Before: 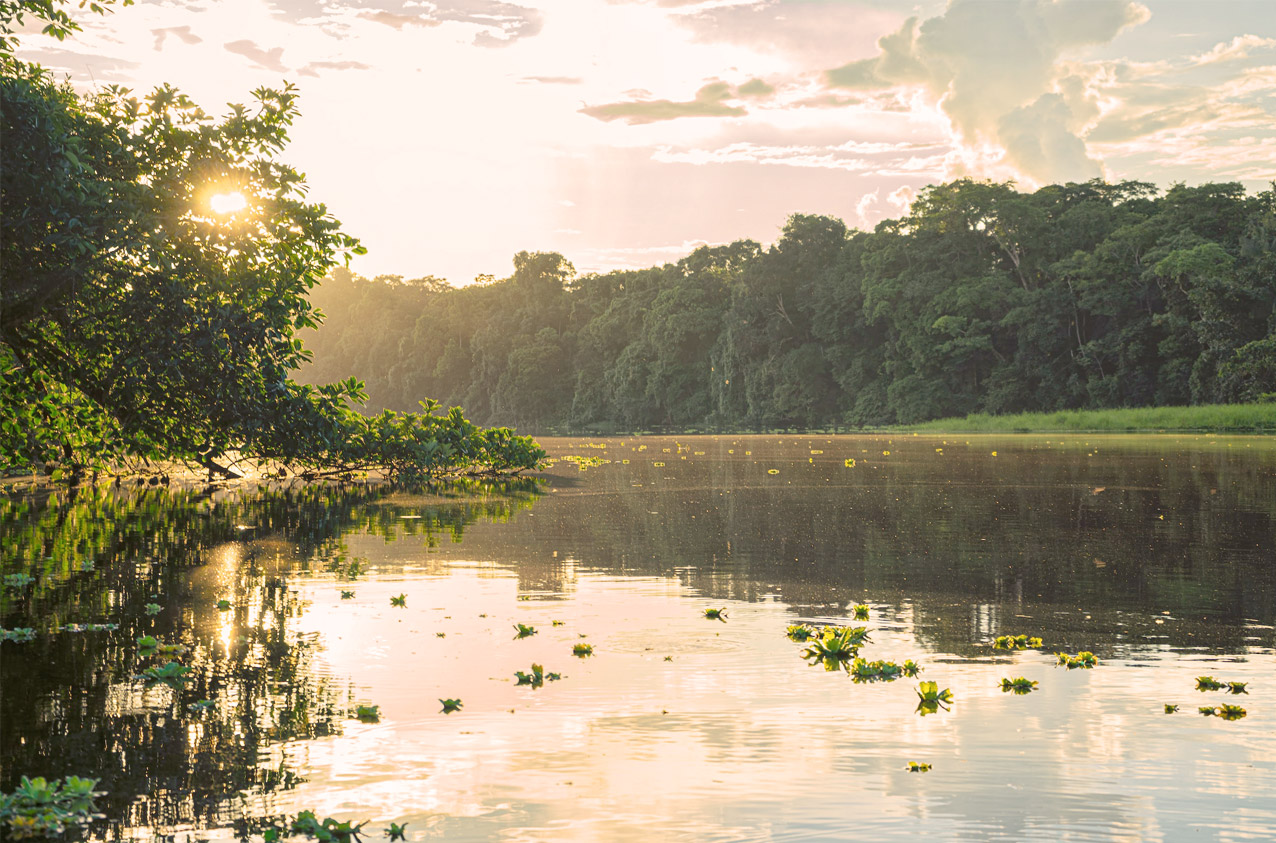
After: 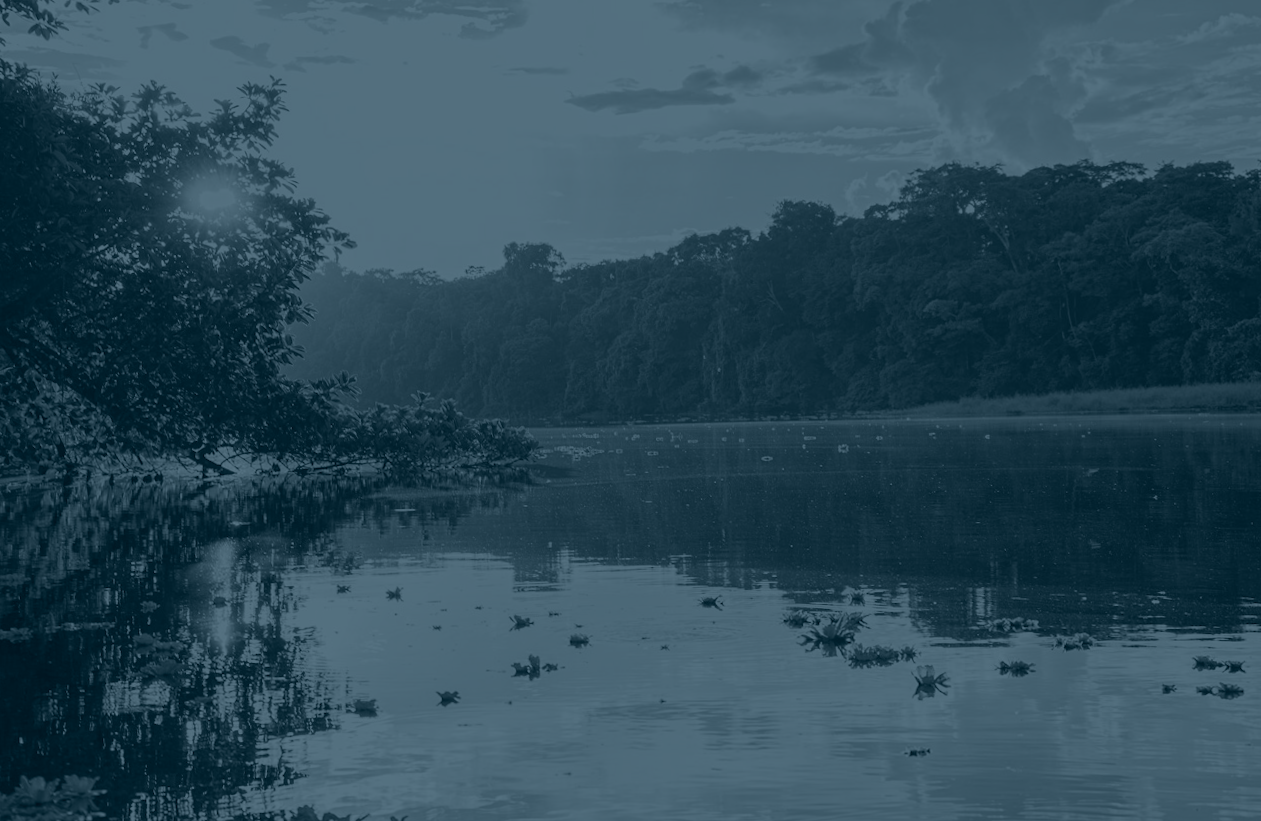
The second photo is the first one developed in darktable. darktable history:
rotate and perspective: rotation -1°, crop left 0.011, crop right 0.989, crop top 0.025, crop bottom 0.975
color balance rgb: perceptual saturation grading › global saturation 25%, global vibrance 20%
contrast brightness saturation: contrast -0.28
colorize: hue 194.4°, saturation 29%, source mix 61.75%, lightness 3.98%, version 1
